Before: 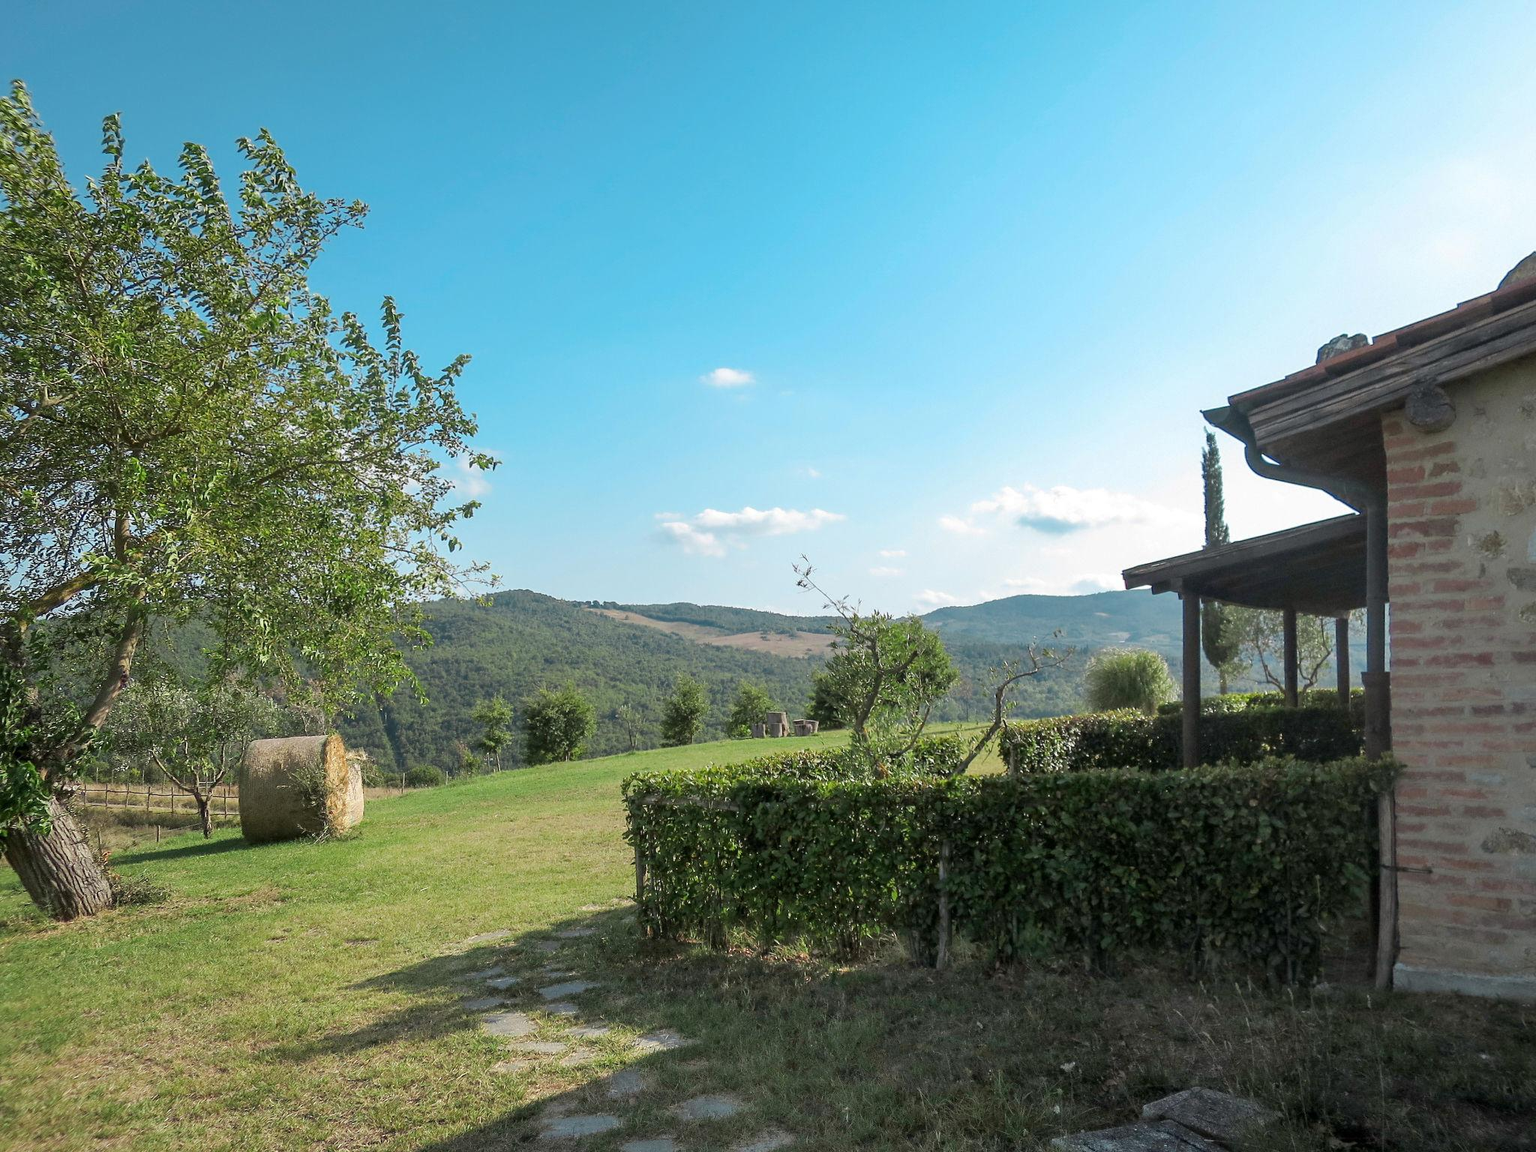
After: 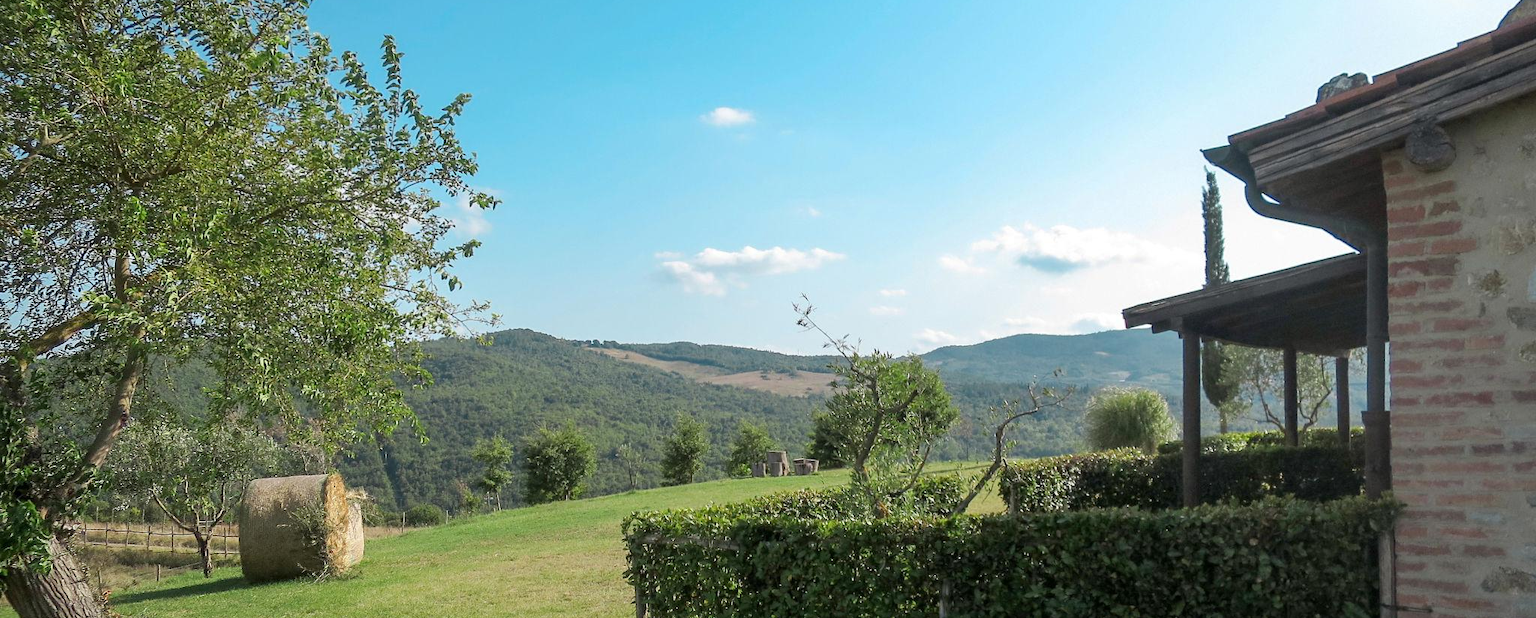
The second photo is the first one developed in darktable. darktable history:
crop and rotate: top 22.707%, bottom 23.518%
